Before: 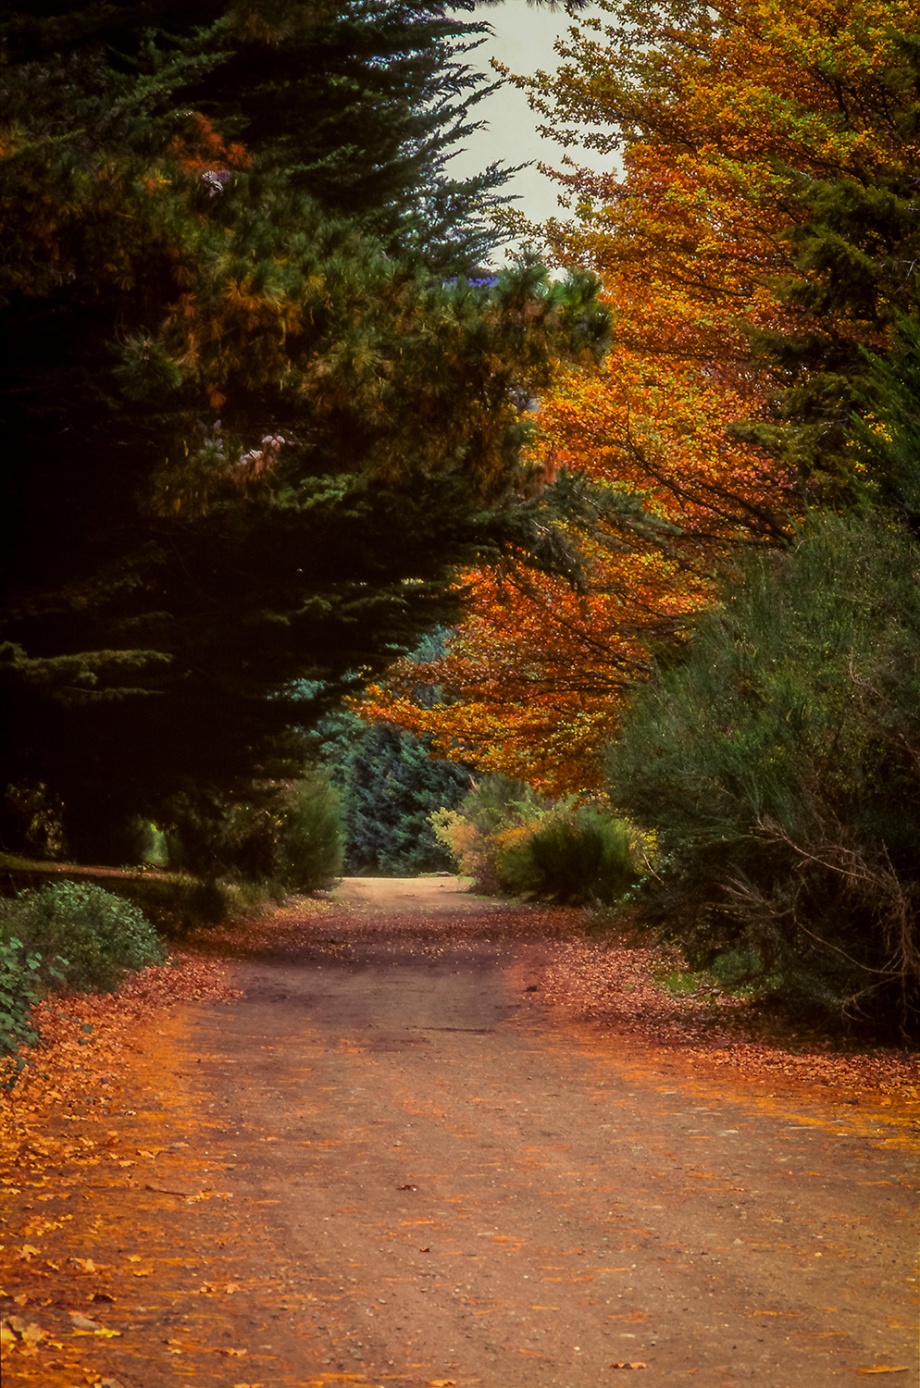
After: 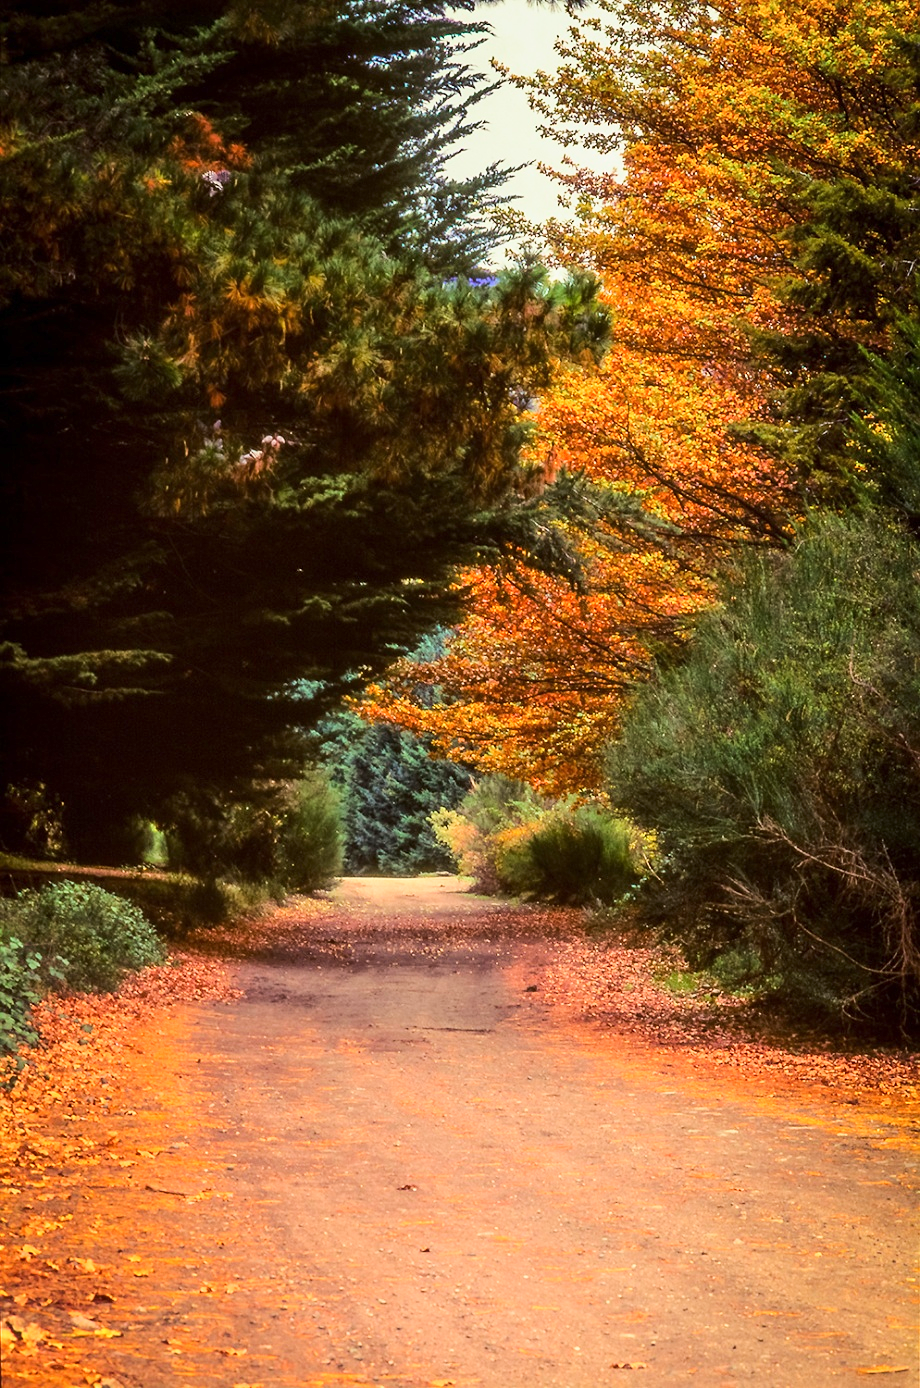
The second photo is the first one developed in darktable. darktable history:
base curve: curves: ch0 [(0, 0) (0.025, 0.046) (0.112, 0.277) (0.467, 0.74) (0.814, 0.929) (1, 0.942)]
sharpen: radius 1.282, amount 0.297, threshold 0.003
shadows and highlights: shadows -1.32, highlights 38.45
